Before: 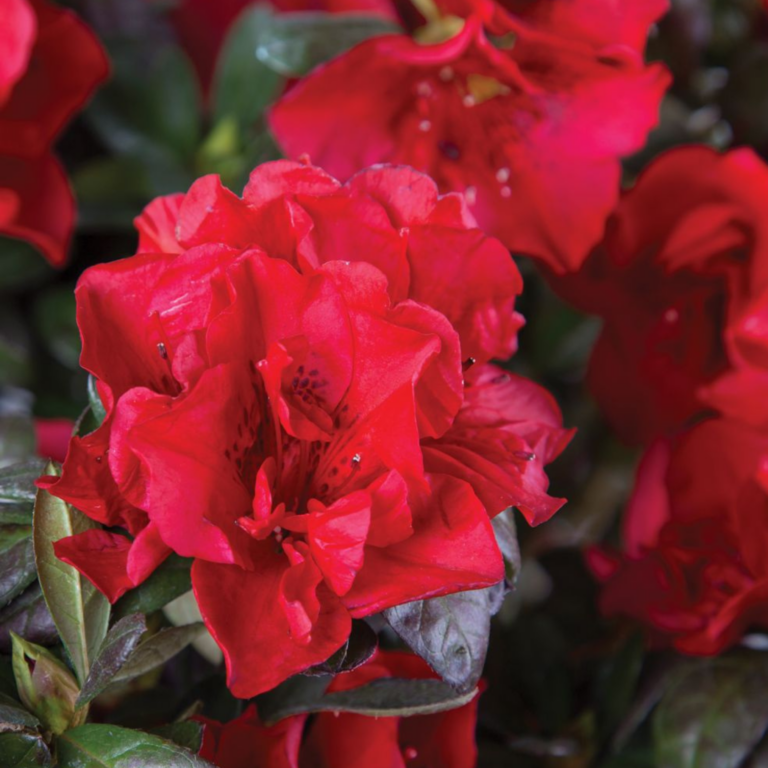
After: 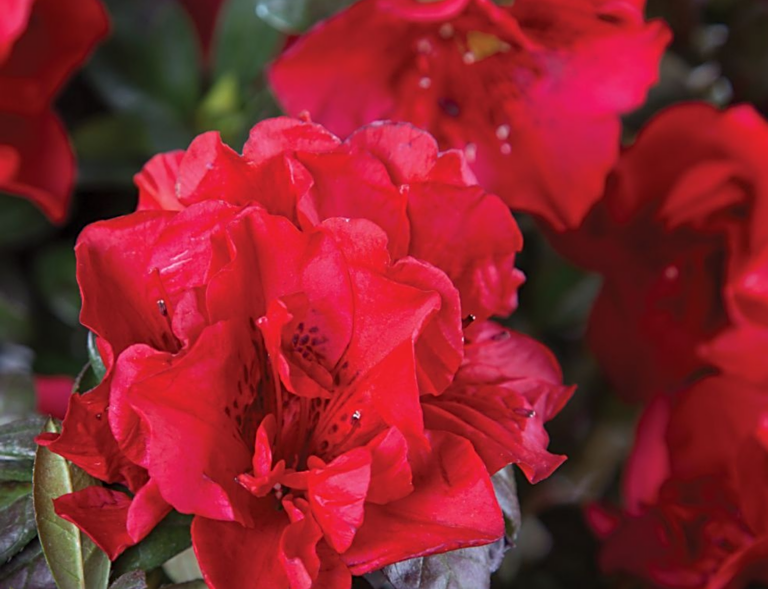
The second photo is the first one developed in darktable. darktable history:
crop: top 5.667%, bottom 17.637%
sharpen: on, module defaults
